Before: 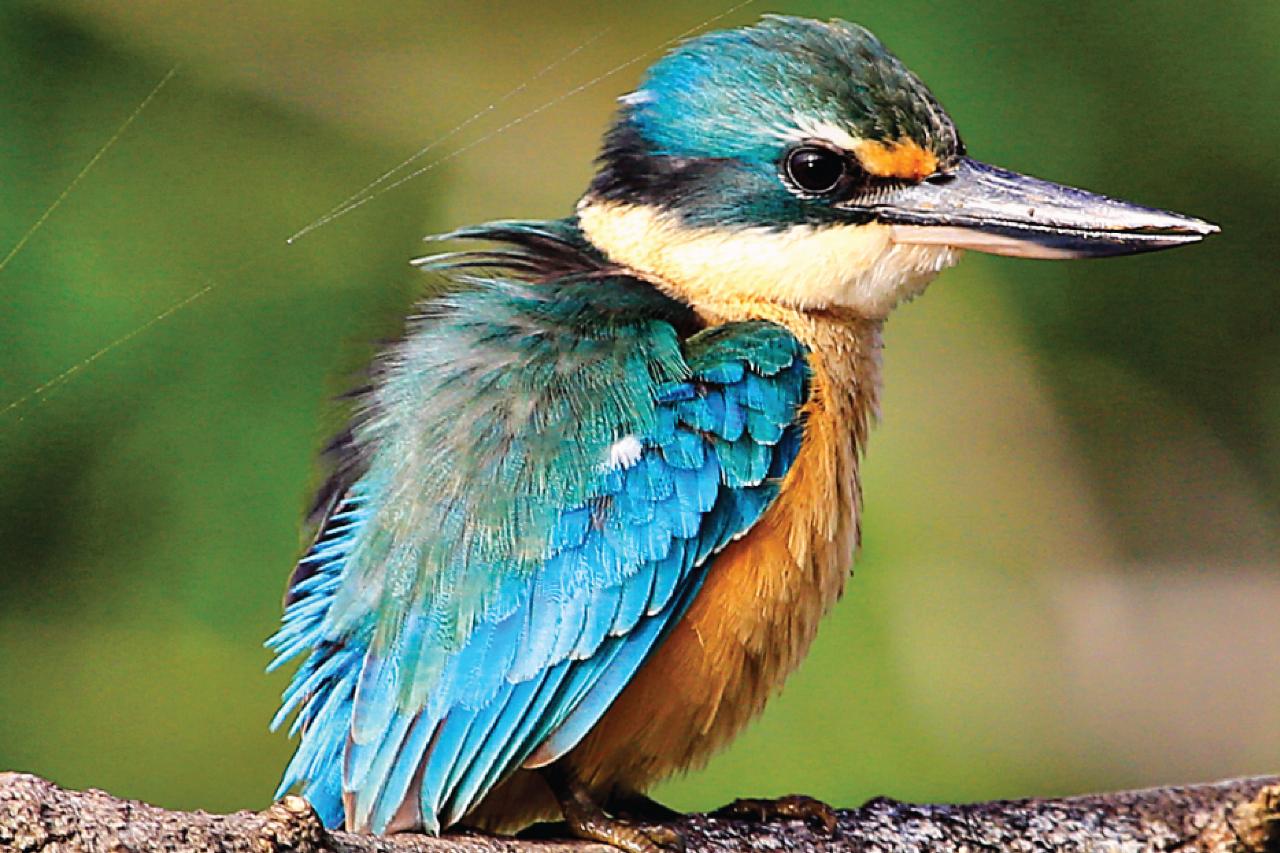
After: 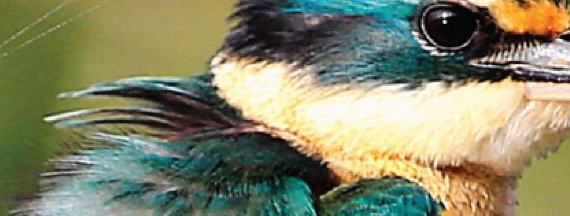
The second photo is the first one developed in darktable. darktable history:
crop: left 28.651%, top 16.845%, right 26.76%, bottom 57.806%
